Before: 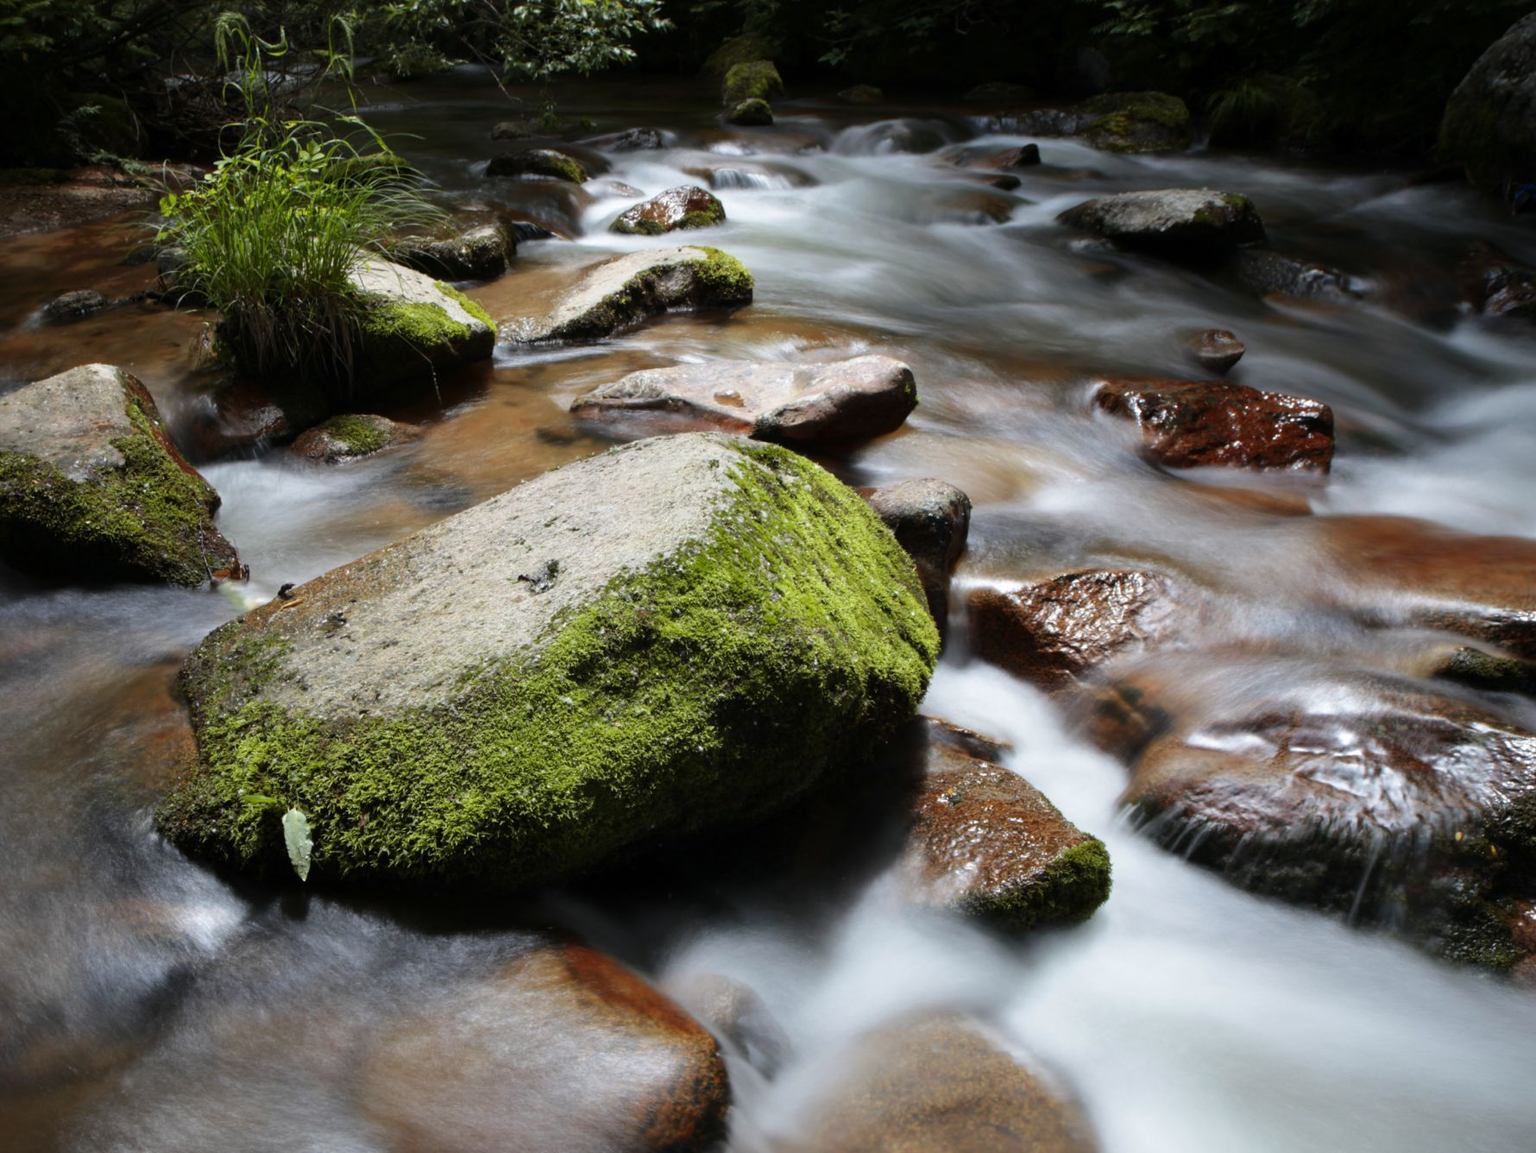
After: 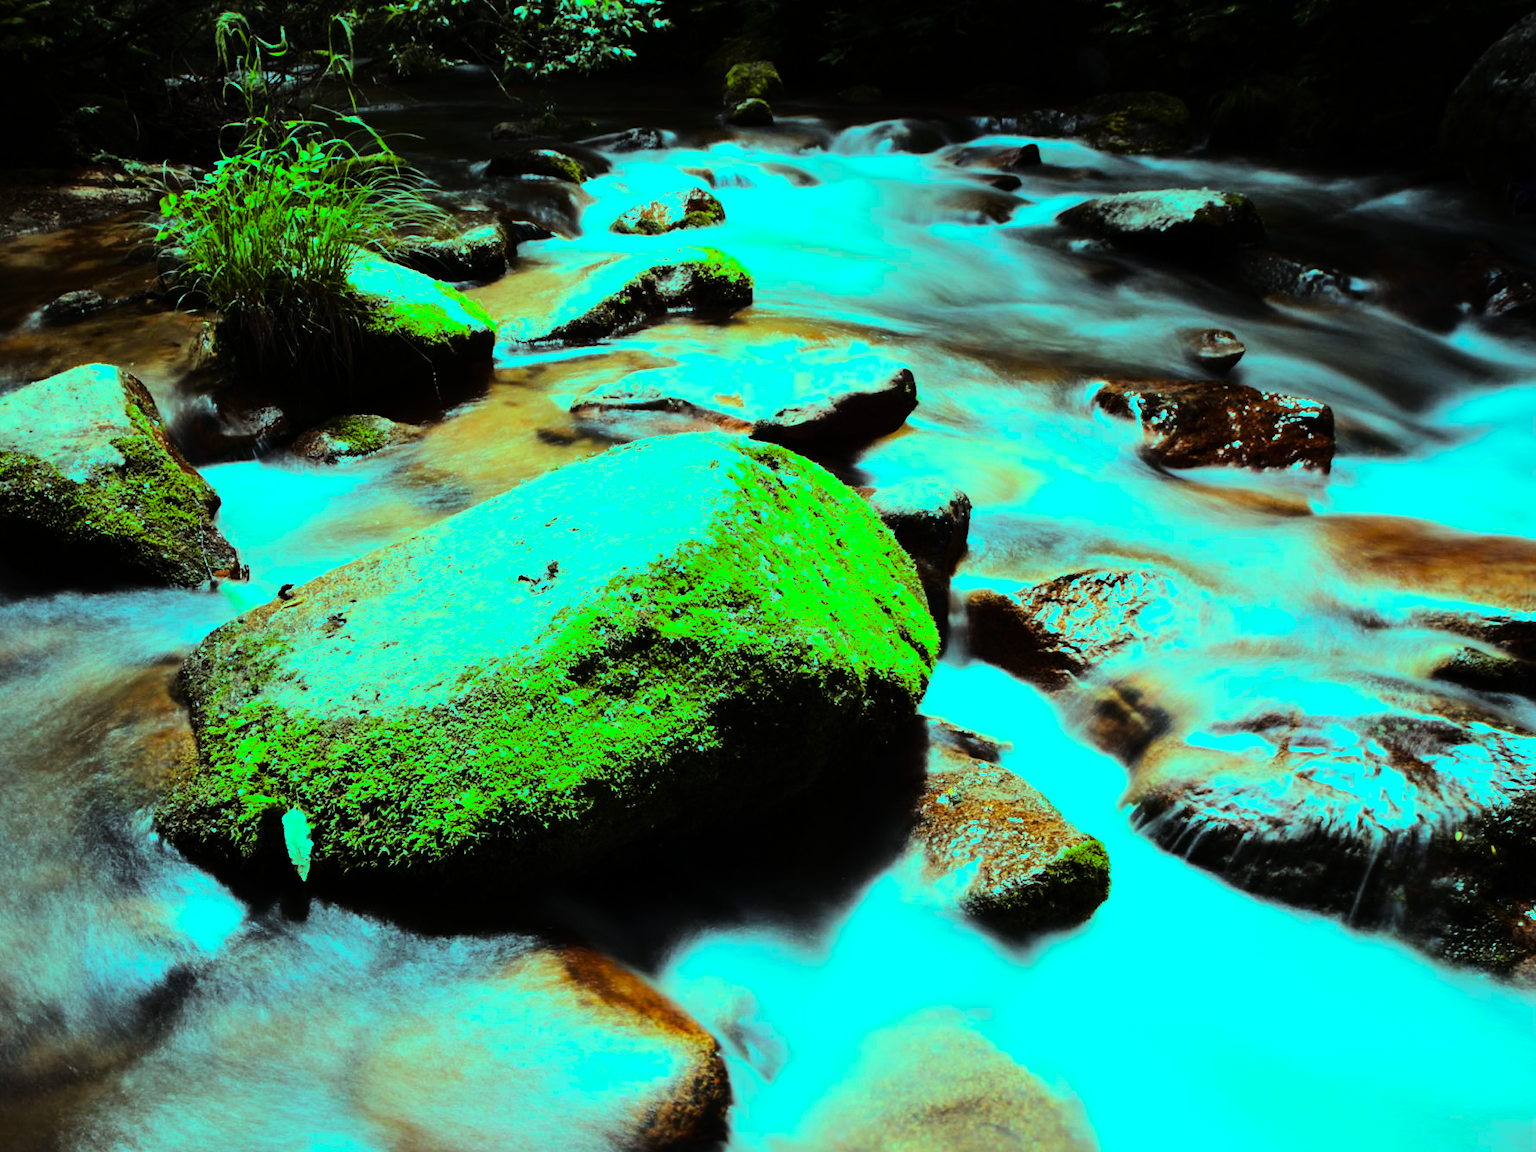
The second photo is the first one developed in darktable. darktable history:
color balance rgb: highlights gain › luminance 19.753%, highlights gain › chroma 13.051%, highlights gain › hue 171.59°, perceptual saturation grading › global saturation 30.468%
tone curve: curves: ch0 [(0, 0) (0.003, 0.001) (0.011, 0.004) (0.025, 0.008) (0.044, 0.015) (0.069, 0.022) (0.1, 0.031) (0.136, 0.052) (0.177, 0.101) (0.224, 0.181) (0.277, 0.289) (0.335, 0.418) (0.399, 0.541) (0.468, 0.65) (0.543, 0.739) (0.623, 0.817) (0.709, 0.882) (0.801, 0.919) (0.898, 0.958) (1, 1)], color space Lab, linked channels, preserve colors none
